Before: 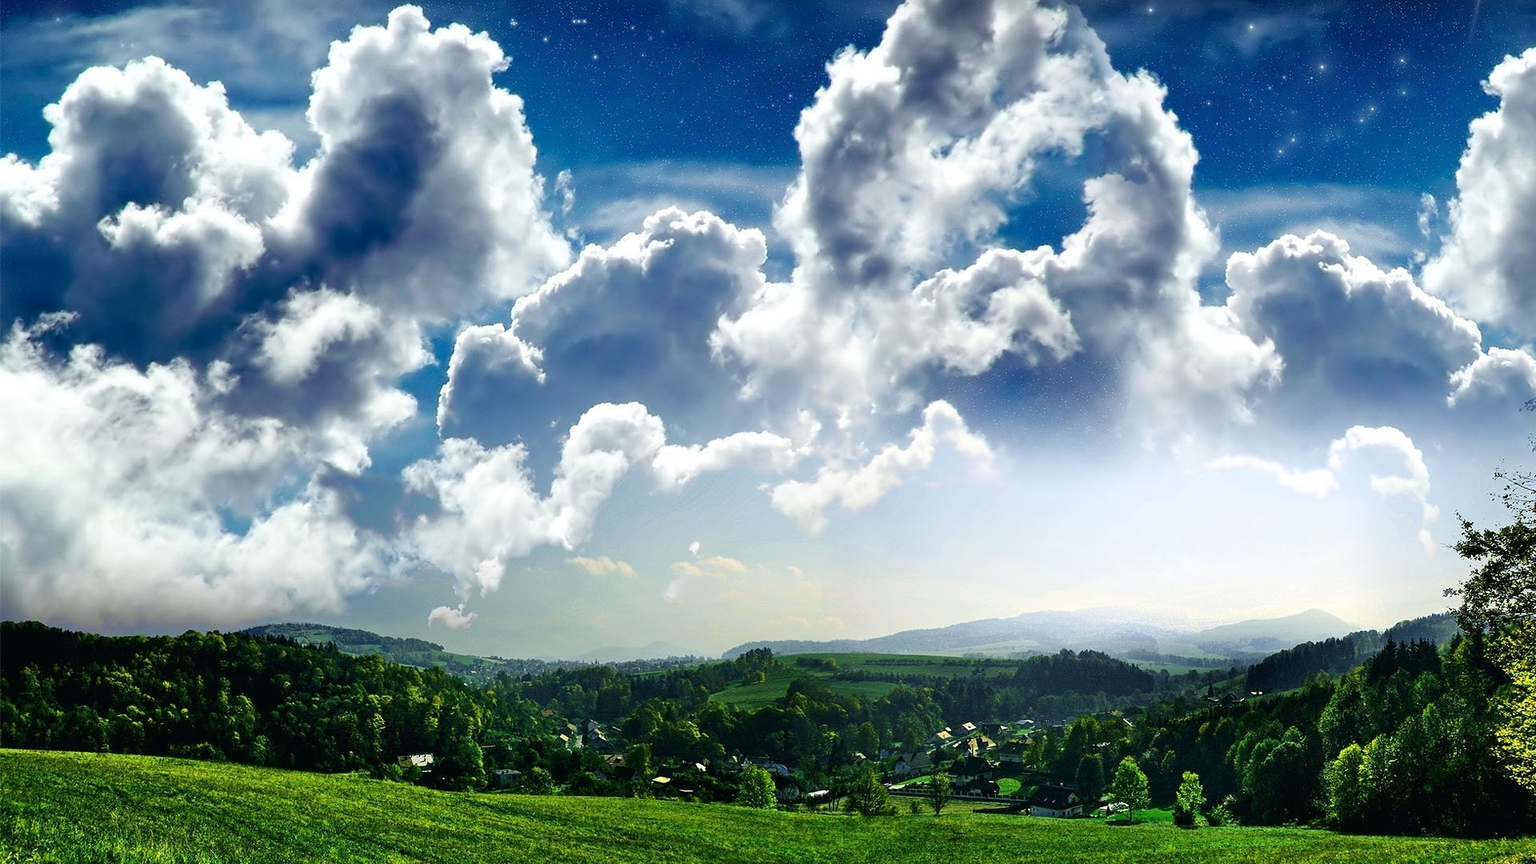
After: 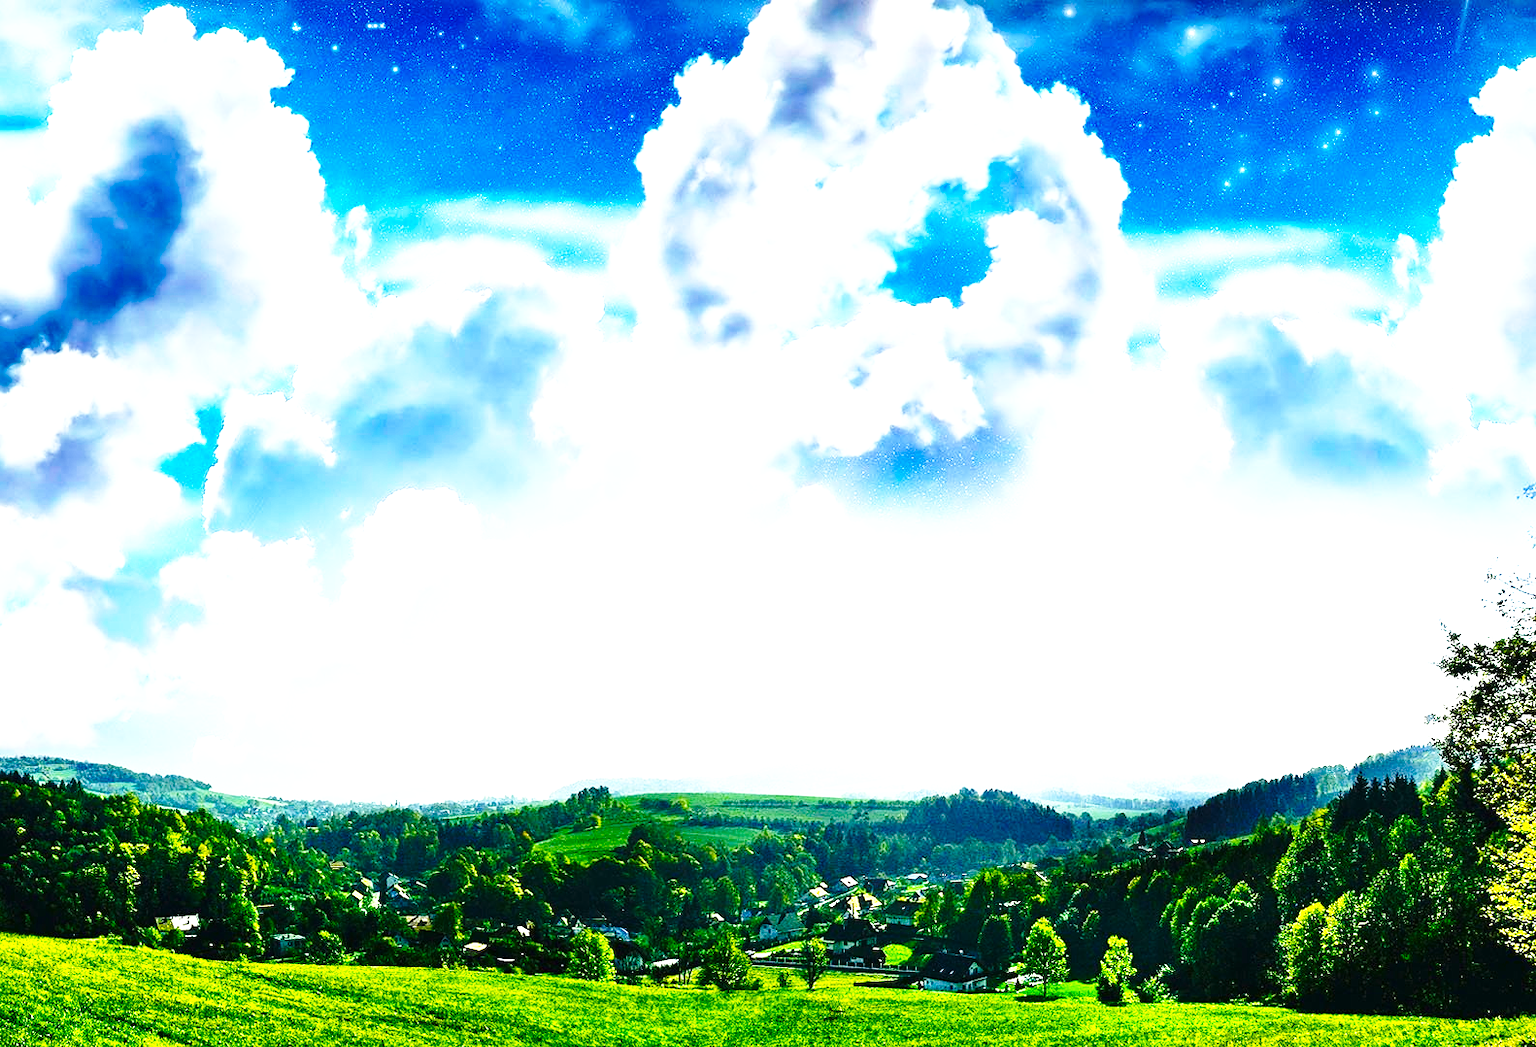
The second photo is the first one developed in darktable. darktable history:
exposure: black level correction 0, exposure 1.1 EV, compensate exposure bias true, compensate highlight preservation false
base curve: curves: ch0 [(0, 0) (0.032, 0.037) (0.105, 0.228) (0.435, 0.76) (0.856, 0.983) (1, 1)], preserve colors none
color balance rgb: linear chroma grading › global chroma 9%, perceptual saturation grading › global saturation 36%, perceptual brilliance grading › global brilliance 15%, perceptual brilliance grading › shadows -35%, global vibrance 15%
crop: left 17.582%, bottom 0.031%
